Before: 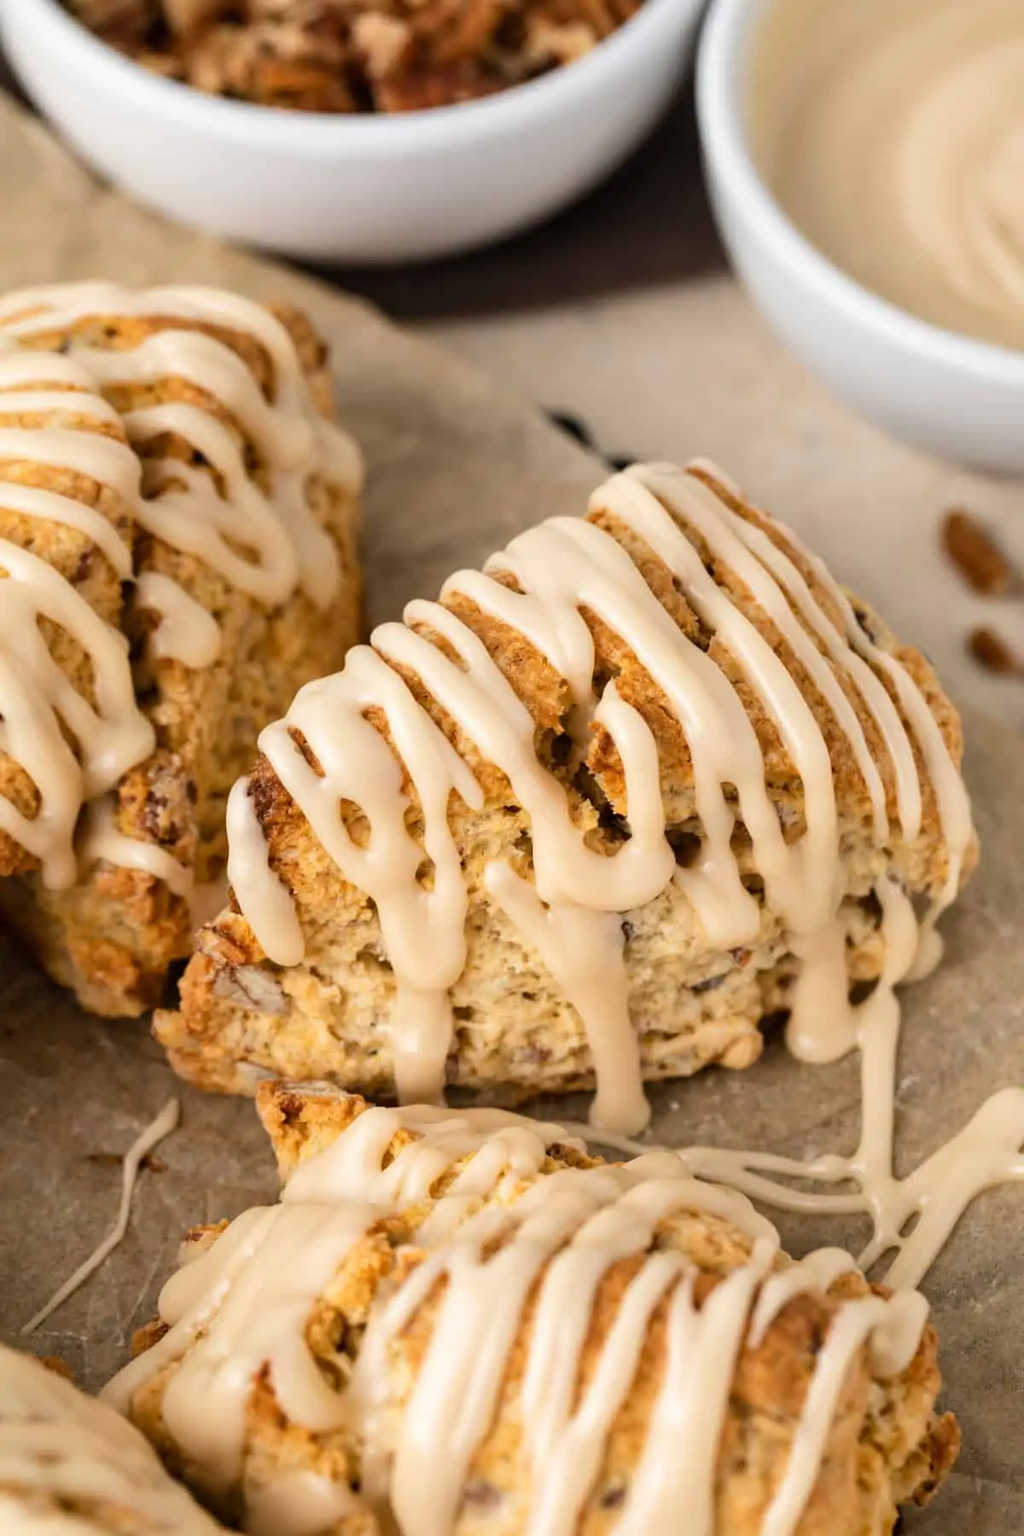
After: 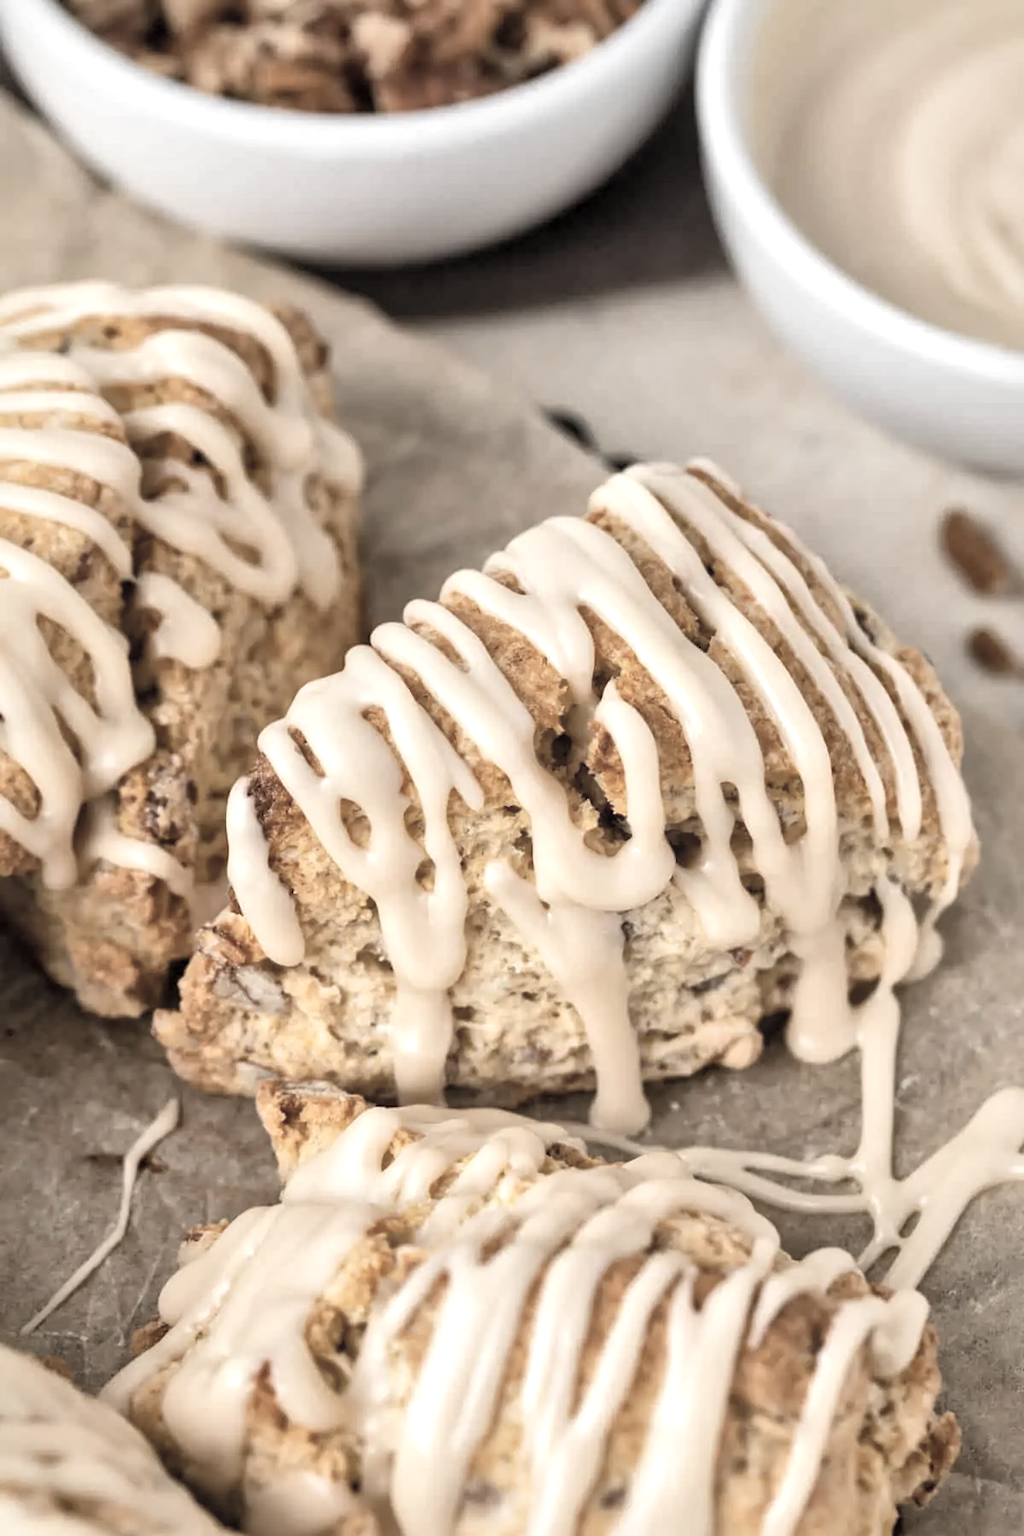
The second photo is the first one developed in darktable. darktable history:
tone equalizer: on, module defaults
contrast brightness saturation: brightness 0.18, saturation -0.5
local contrast: mode bilateral grid, contrast 20, coarseness 50, detail 171%, midtone range 0.2
